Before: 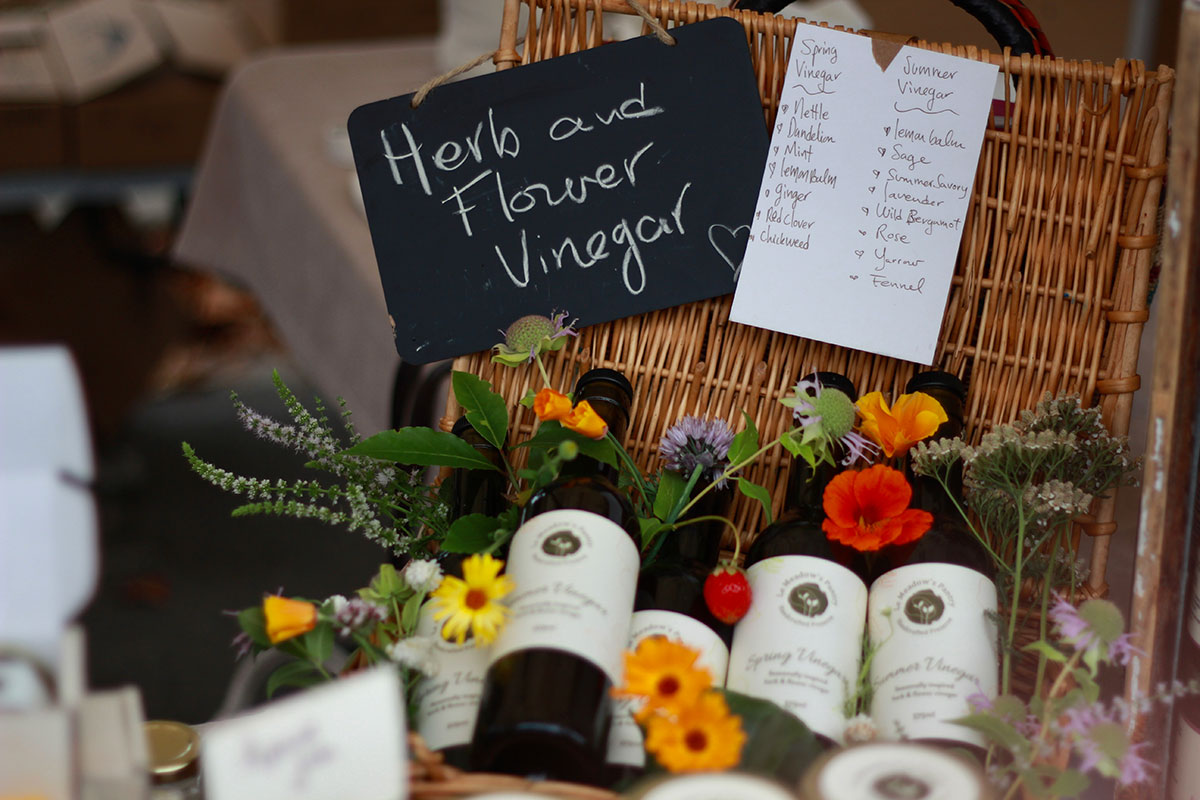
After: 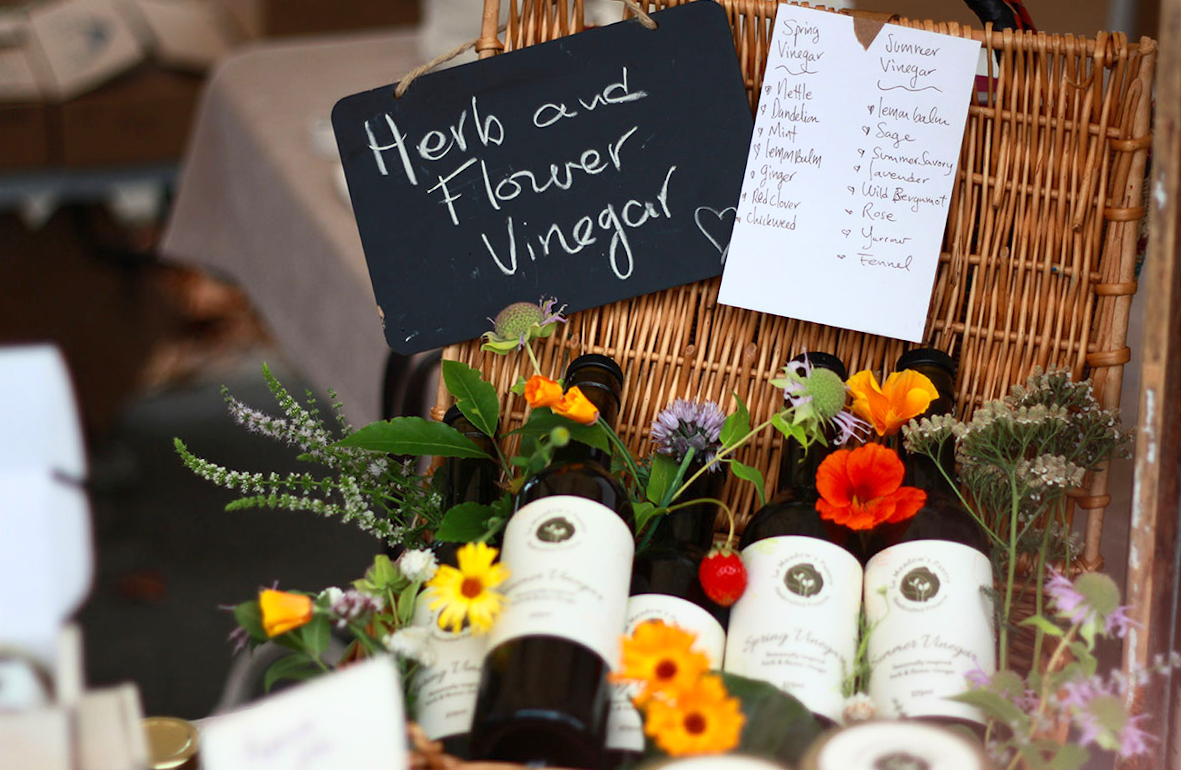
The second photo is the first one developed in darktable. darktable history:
rotate and perspective: rotation -1.42°, crop left 0.016, crop right 0.984, crop top 0.035, crop bottom 0.965
base curve: curves: ch0 [(0, 0) (0.557, 0.834) (1, 1)]
